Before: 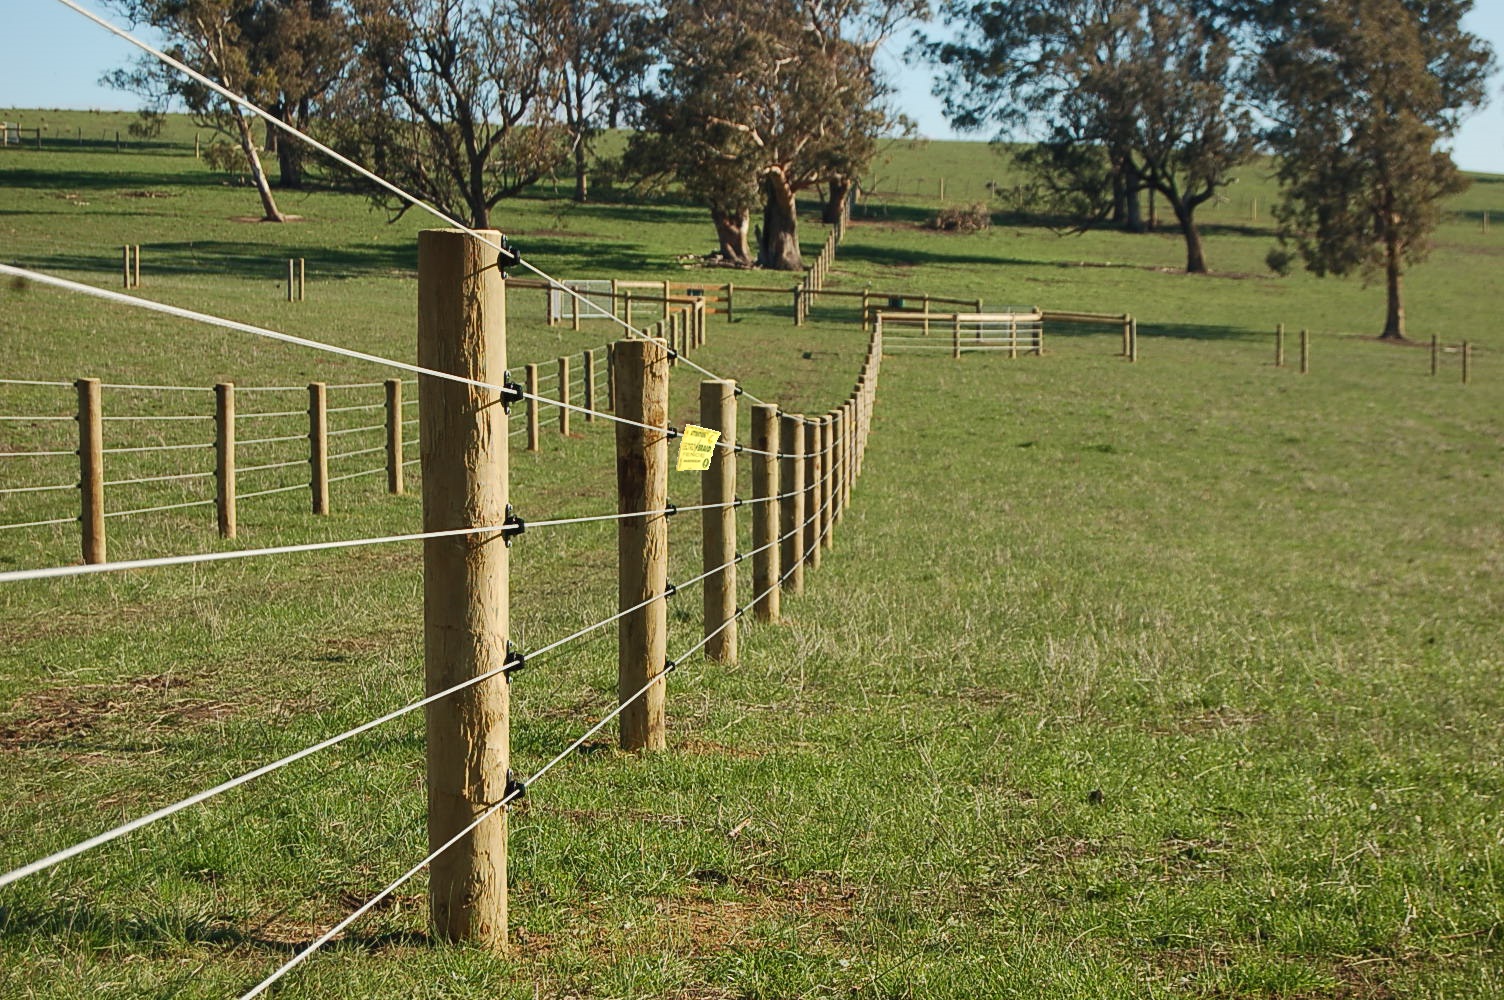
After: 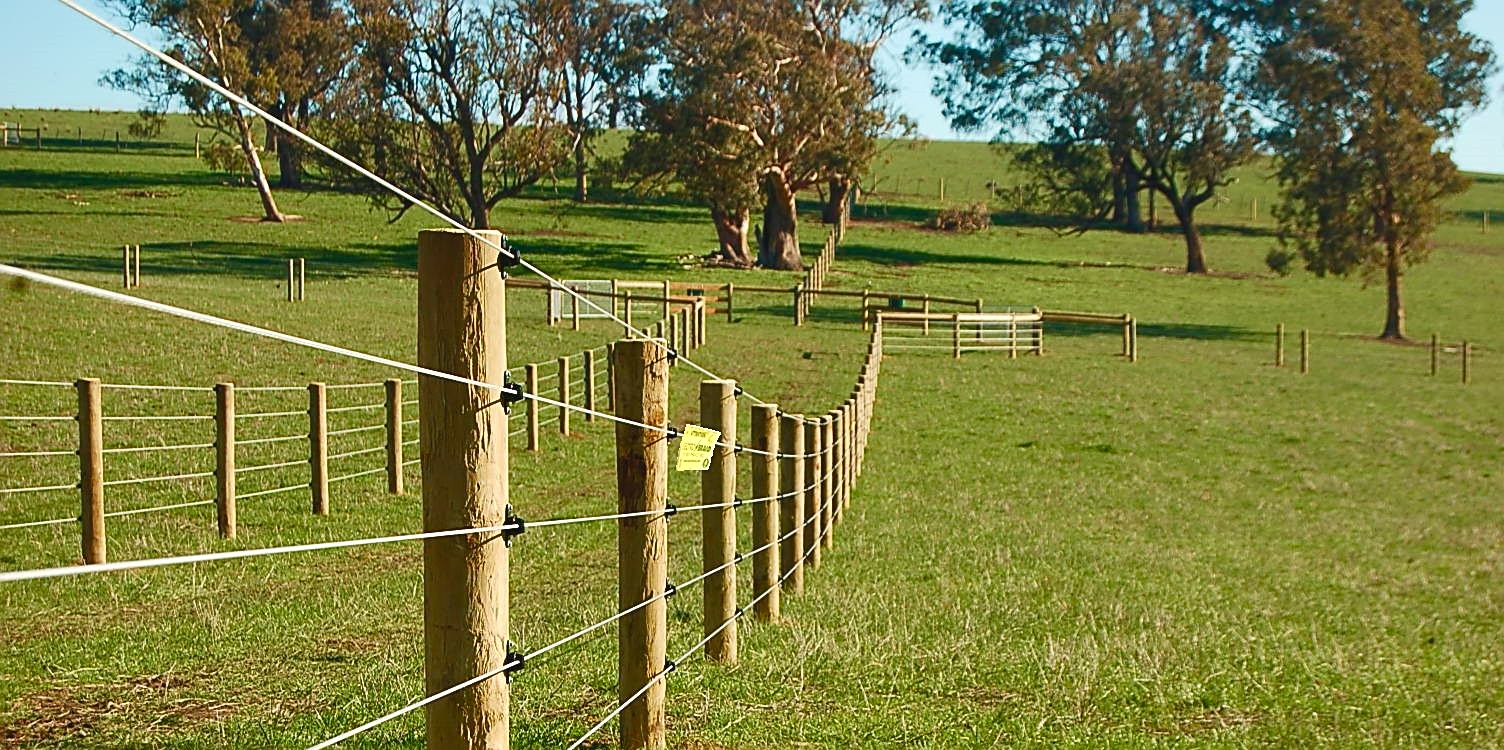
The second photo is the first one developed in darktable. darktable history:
contrast brightness saturation: contrast -0.08, brightness -0.04, saturation -0.11
color calibration: output R [0.946, 0.065, -0.013, 0], output G [-0.246, 1.264, -0.017, 0], output B [0.046, -0.098, 1.05, 0], illuminant custom, x 0.344, y 0.359, temperature 5045.54 K
crop: bottom 24.988%
color balance rgb: perceptual saturation grading › global saturation 20%, perceptual saturation grading › highlights -25%, perceptual saturation grading › shadows 50%
exposure: exposure 0.367 EV, compensate highlight preservation false
velvia: on, module defaults
sharpen: on, module defaults
